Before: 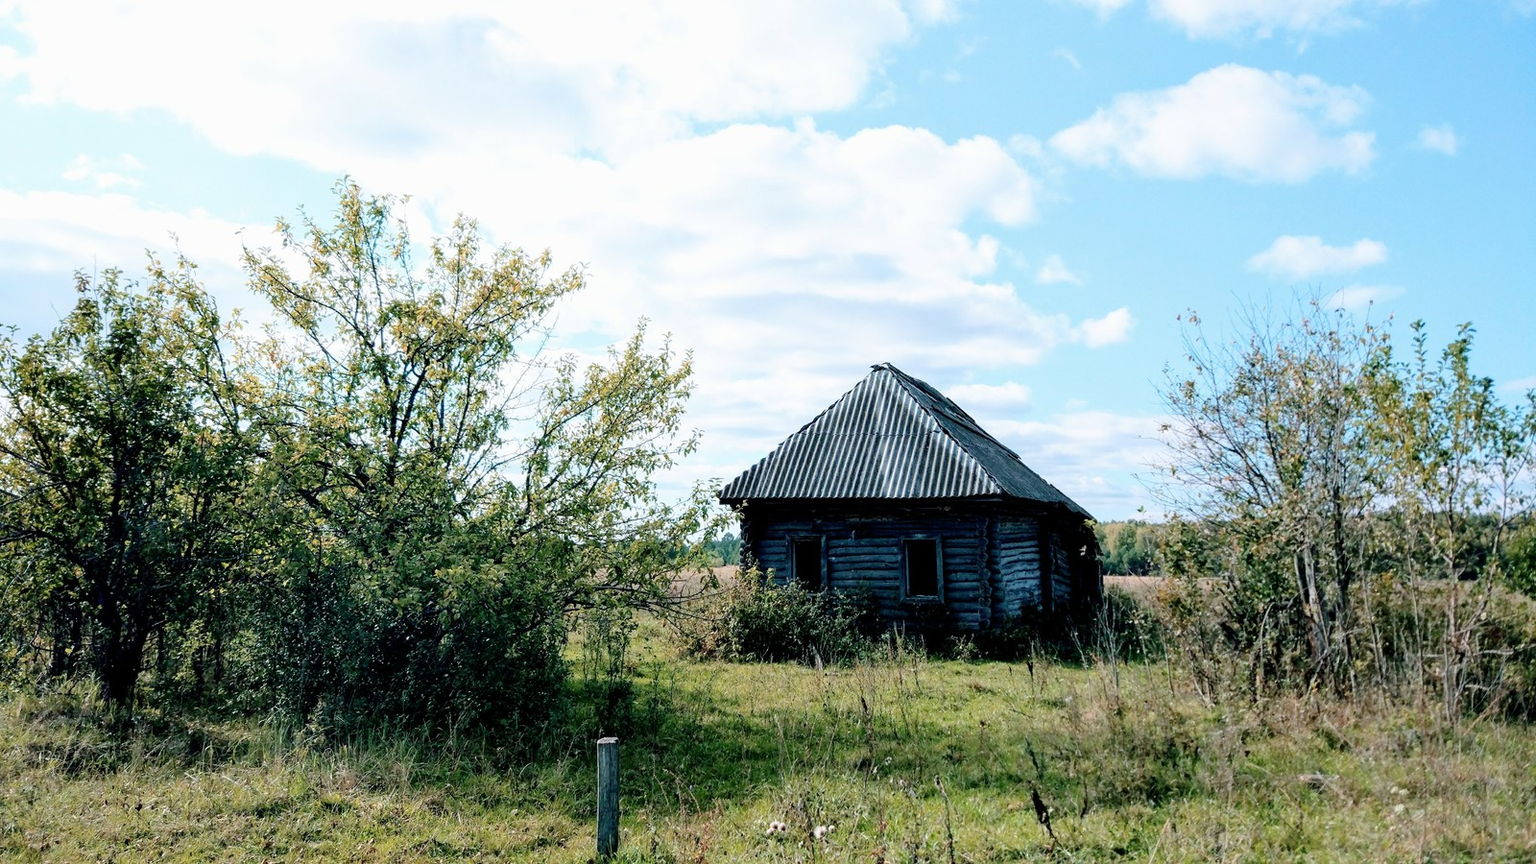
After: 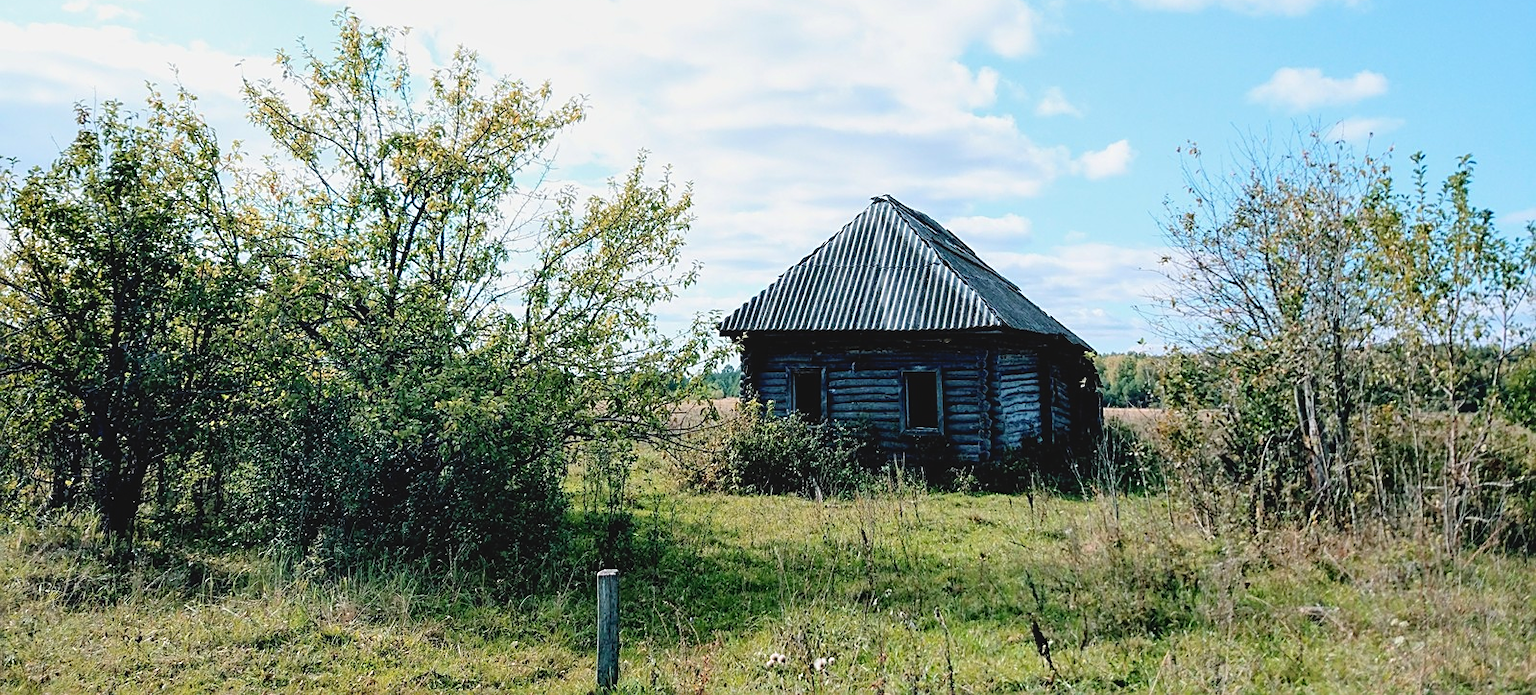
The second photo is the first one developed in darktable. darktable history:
local contrast: highlights 104%, shadows 97%, detail 120%, midtone range 0.2
crop and rotate: top 19.506%
contrast brightness saturation: contrast -0.097, brightness 0.047, saturation 0.078
sharpen: on, module defaults
